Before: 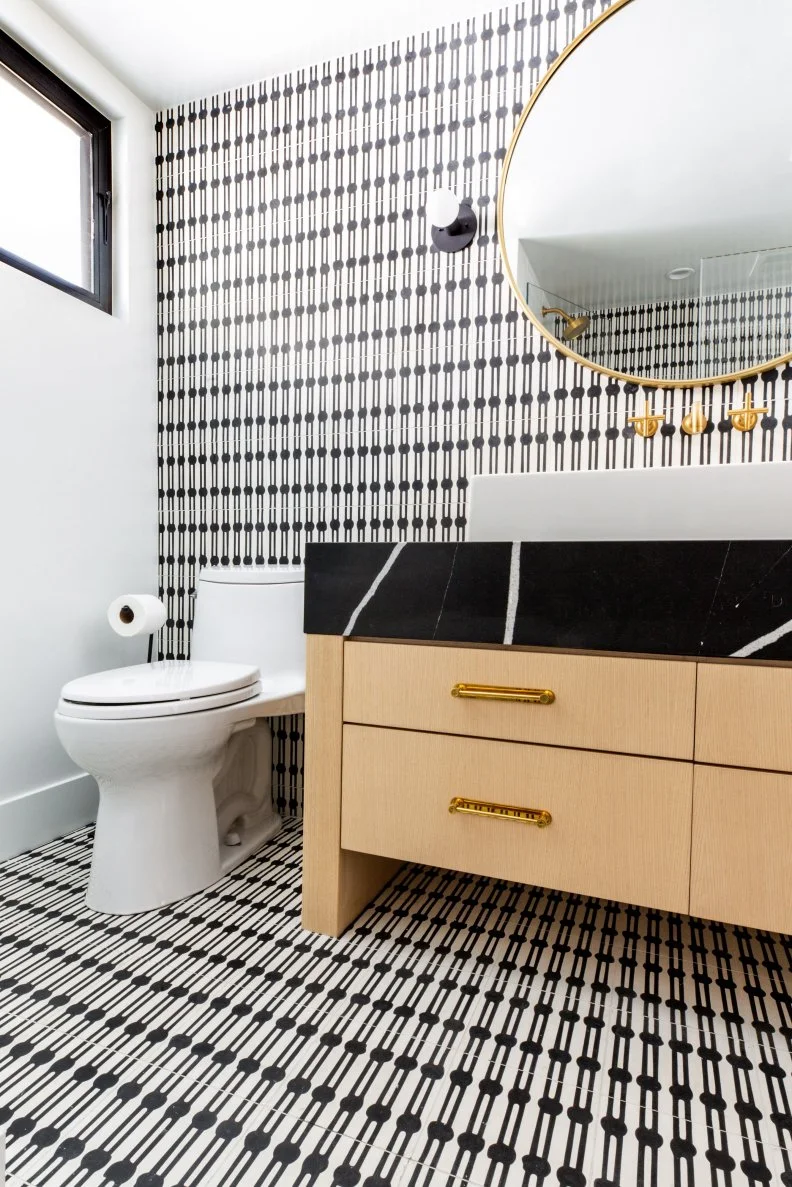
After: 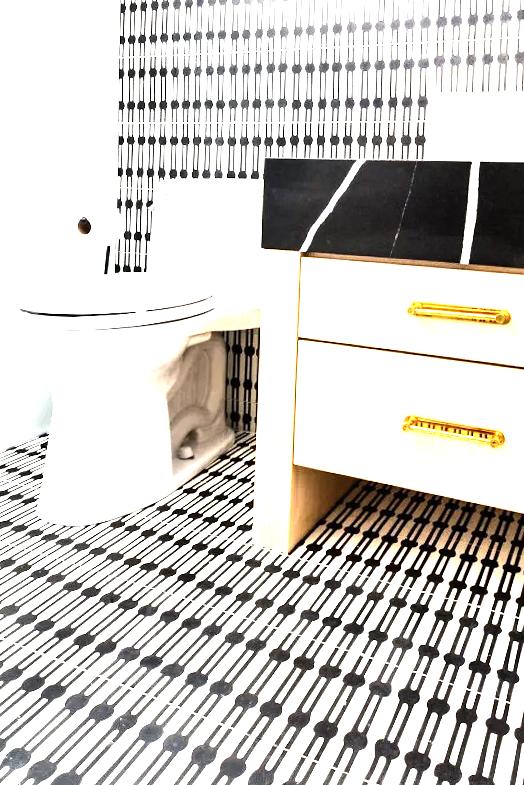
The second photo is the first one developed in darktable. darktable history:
tone equalizer: -8 EV -1.08 EV, -7 EV -1.03 EV, -6 EV -0.847 EV, -5 EV -0.602 EV, -3 EV 0.584 EV, -2 EV 0.877 EV, -1 EV 0.99 EV, +0 EV 1.07 EV, edges refinement/feathering 500, mask exposure compensation -1.57 EV, preserve details no
exposure: black level correction 0, exposure 1.461 EV, compensate exposure bias true, compensate highlight preservation false
crop and rotate: angle -1.21°, left 3.904%, top 31.737%, right 27.793%
